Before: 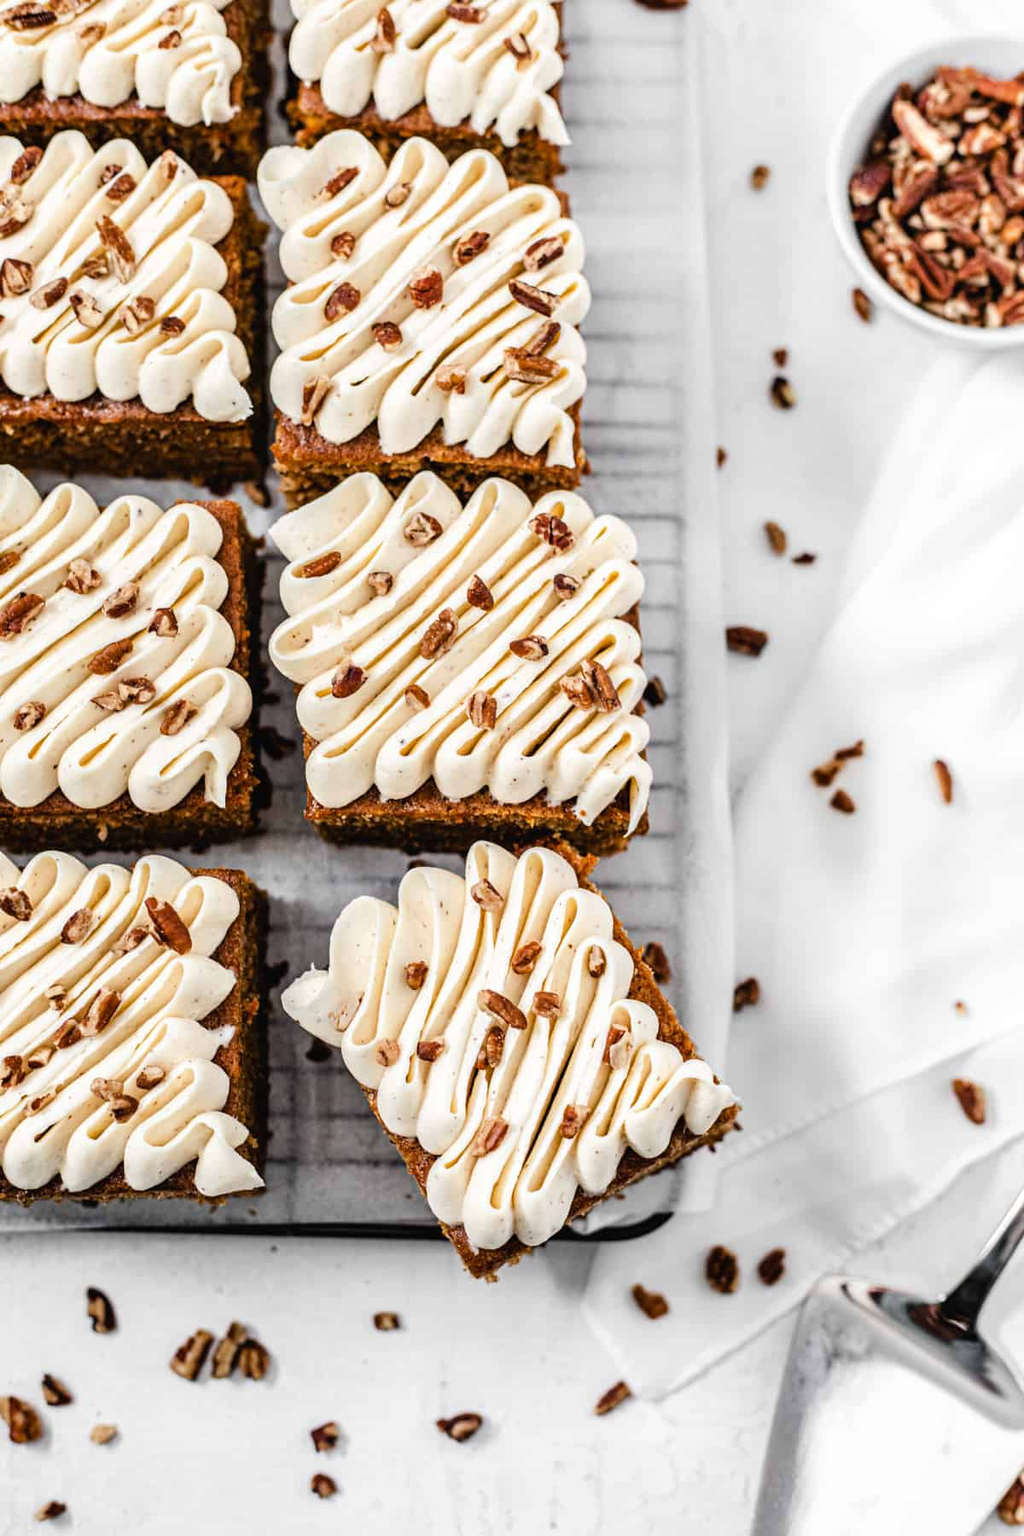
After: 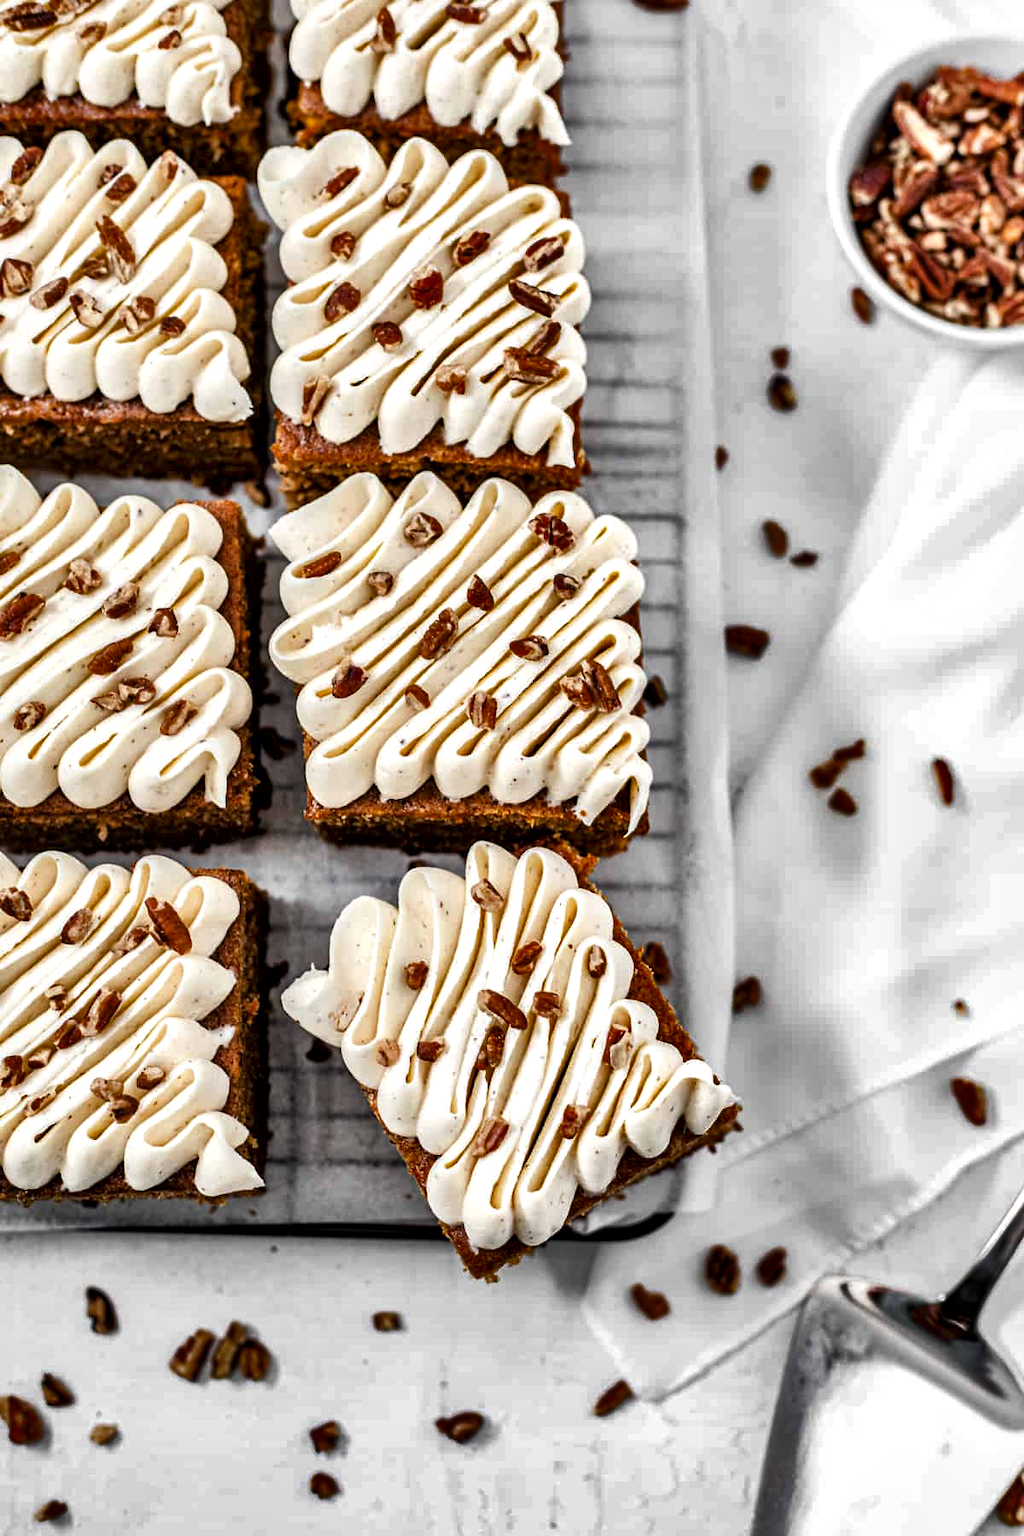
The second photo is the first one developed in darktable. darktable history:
local contrast: mode bilateral grid, contrast 50, coarseness 50, detail 150%, midtone range 0.2
shadows and highlights: shadows 60, highlights -60.23, soften with gaussian
